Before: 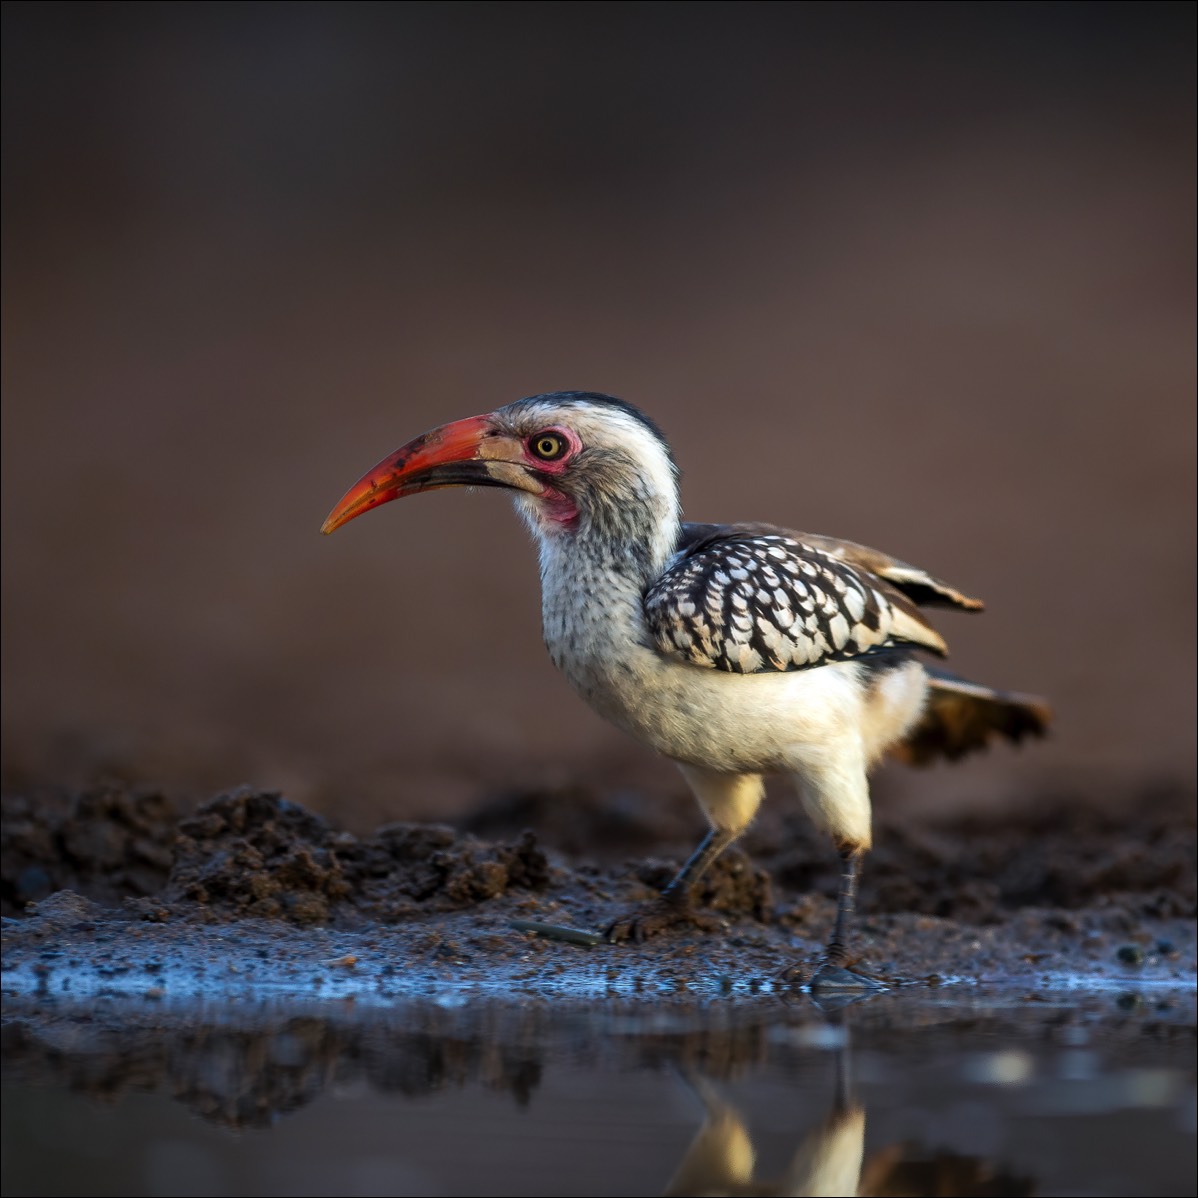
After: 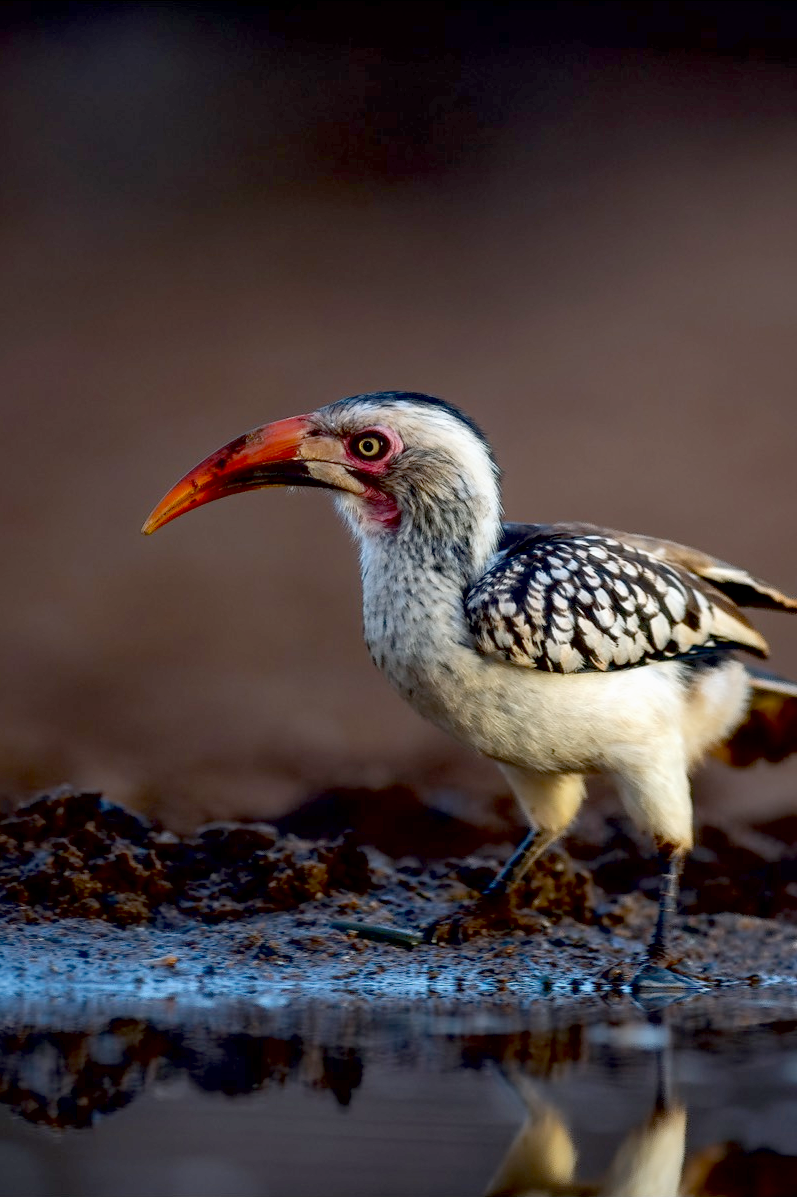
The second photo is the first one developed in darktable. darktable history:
exposure: black level correction 0.03, exposure -0.08 EV, compensate highlight preservation false
local contrast: mode bilateral grid, contrast 19, coarseness 51, detail 119%, midtone range 0.2
crop and rotate: left 15.003%, right 18.453%
